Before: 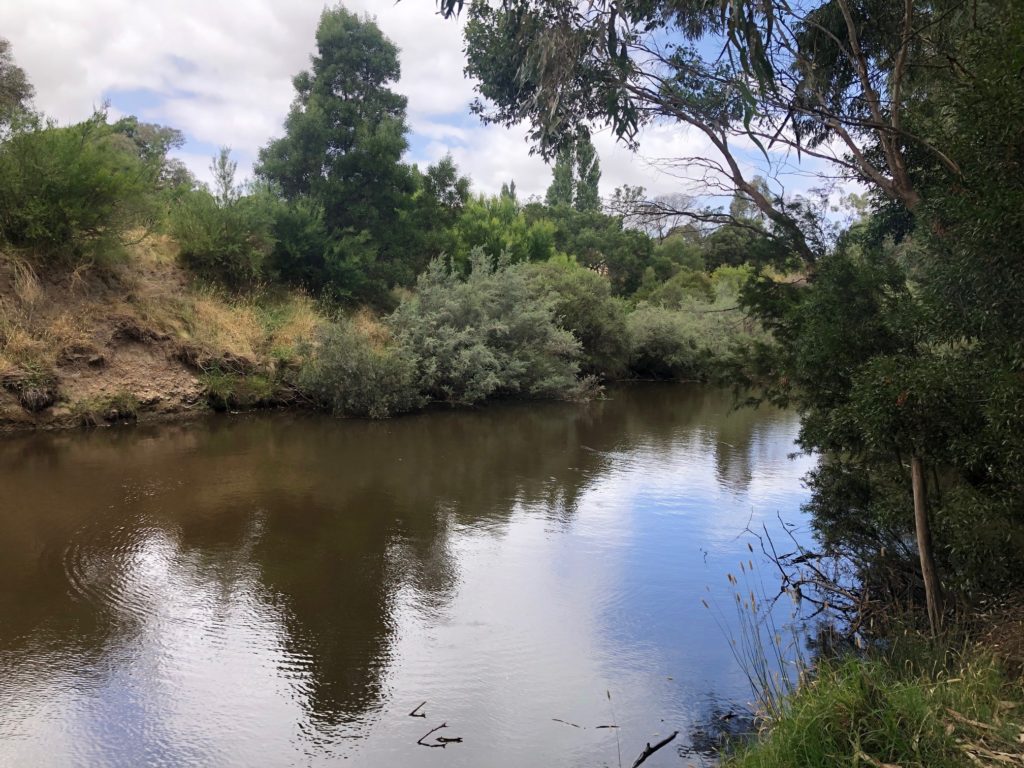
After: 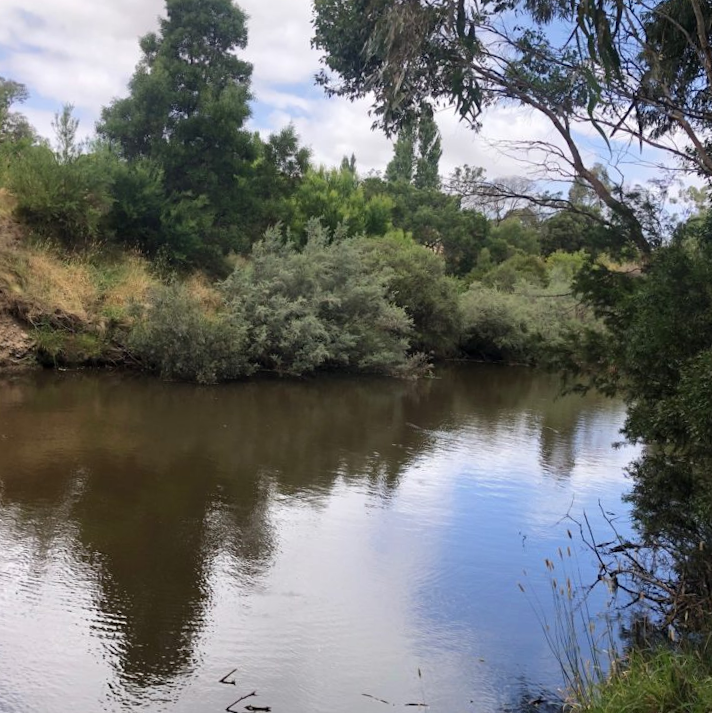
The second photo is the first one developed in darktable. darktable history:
crop and rotate: angle -3.31°, left 14.242%, top 0.043%, right 10.987%, bottom 0.081%
